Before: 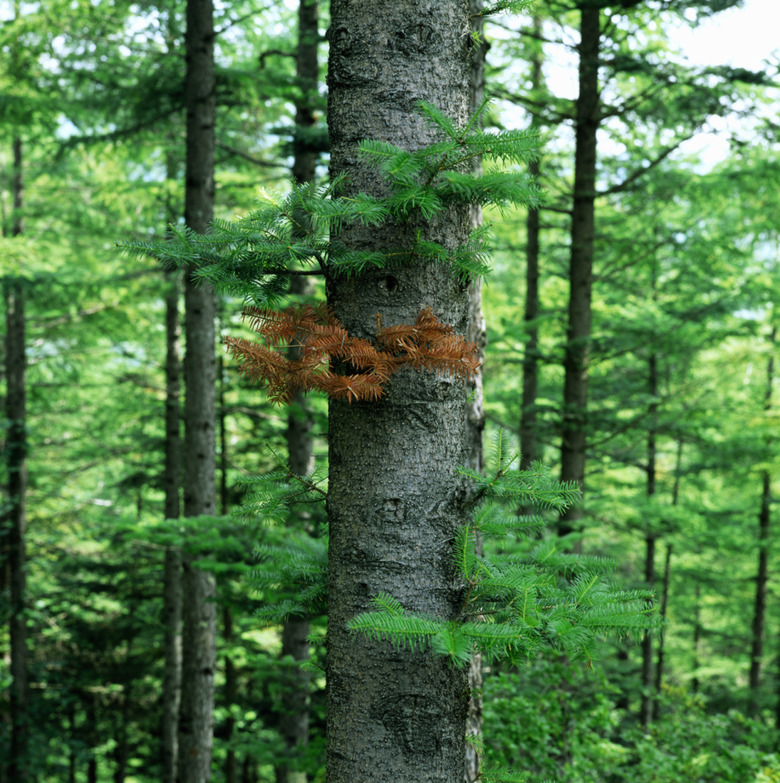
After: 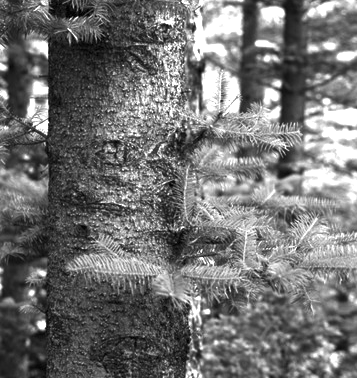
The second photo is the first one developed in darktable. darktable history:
color balance rgb: linear chroma grading › shadows -30%, linear chroma grading › global chroma 35%, perceptual saturation grading › global saturation 75%, perceptual saturation grading › shadows -30%, perceptual brilliance grading › highlights 75%, perceptual brilliance grading › shadows -30%, global vibrance 35%
color zones: curves: ch0 [(0.004, 0.588) (0.116, 0.636) (0.259, 0.476) (0.423, 0.464) (0.75, 0.5)]; ch1 [(0, 0) (0.143, 0) (0.286, 0) (0.429, 0) (0.571, 0) (0.714, 0) (0.857, 0)]
crop: left 35.976%, top 45.819%, right 18.162%, bottom 5.807%
